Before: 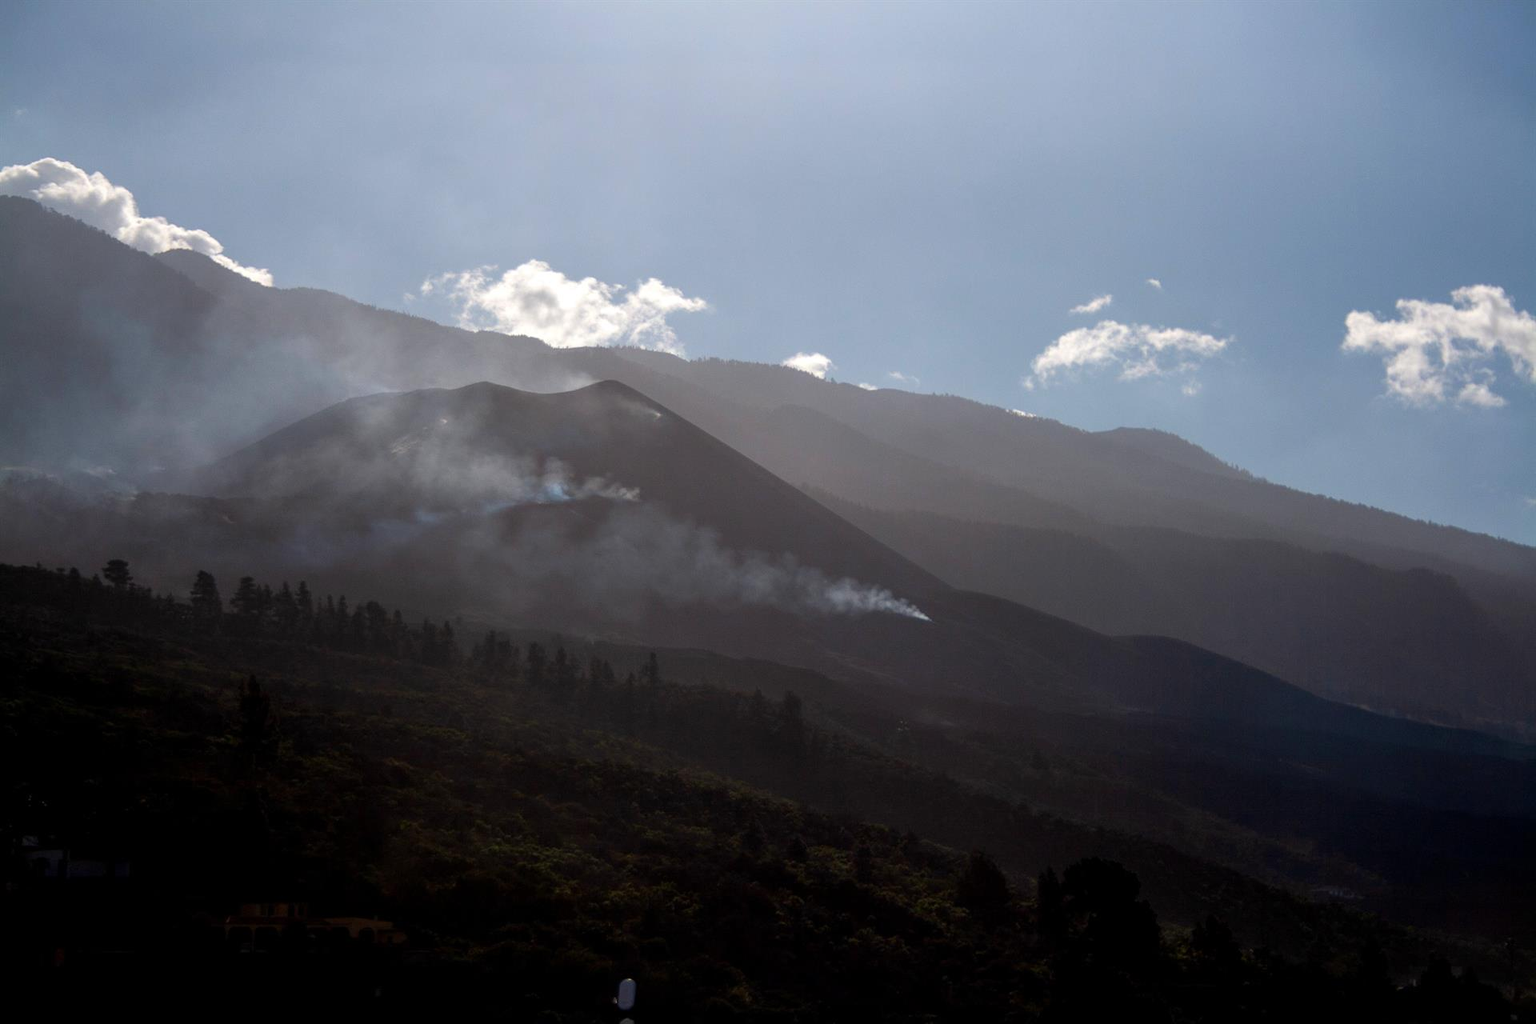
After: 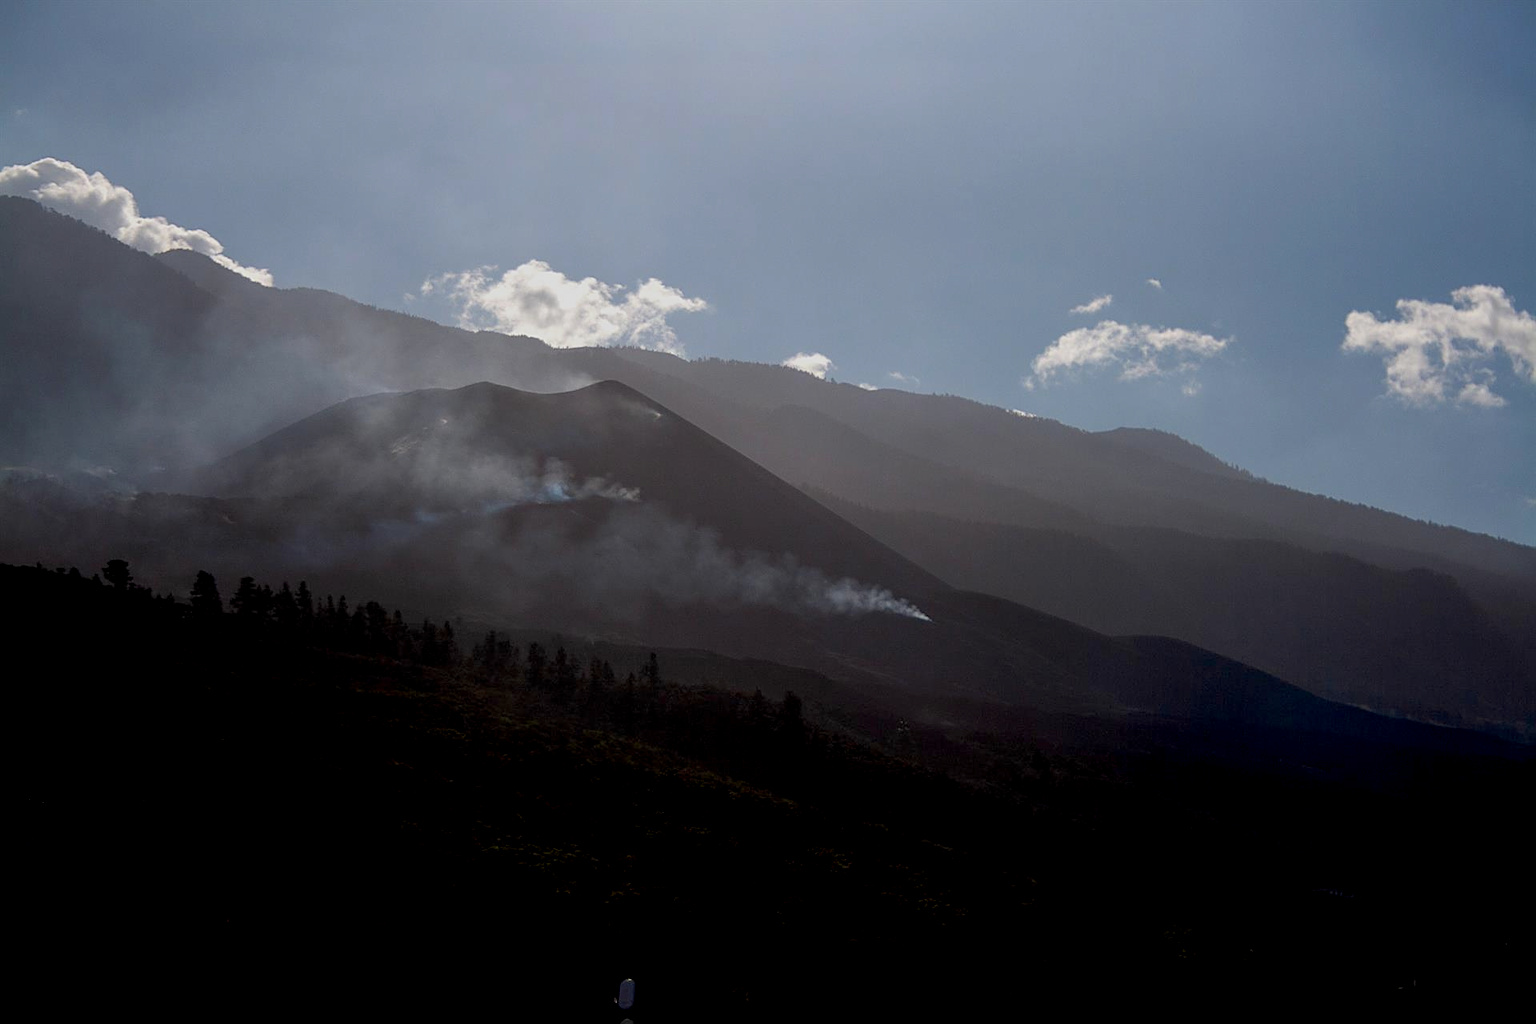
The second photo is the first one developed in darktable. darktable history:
exposure: black level correction 0.011, exposure -0.478 EV, compensate highlight preservation false
sharpen: on, module defaults
